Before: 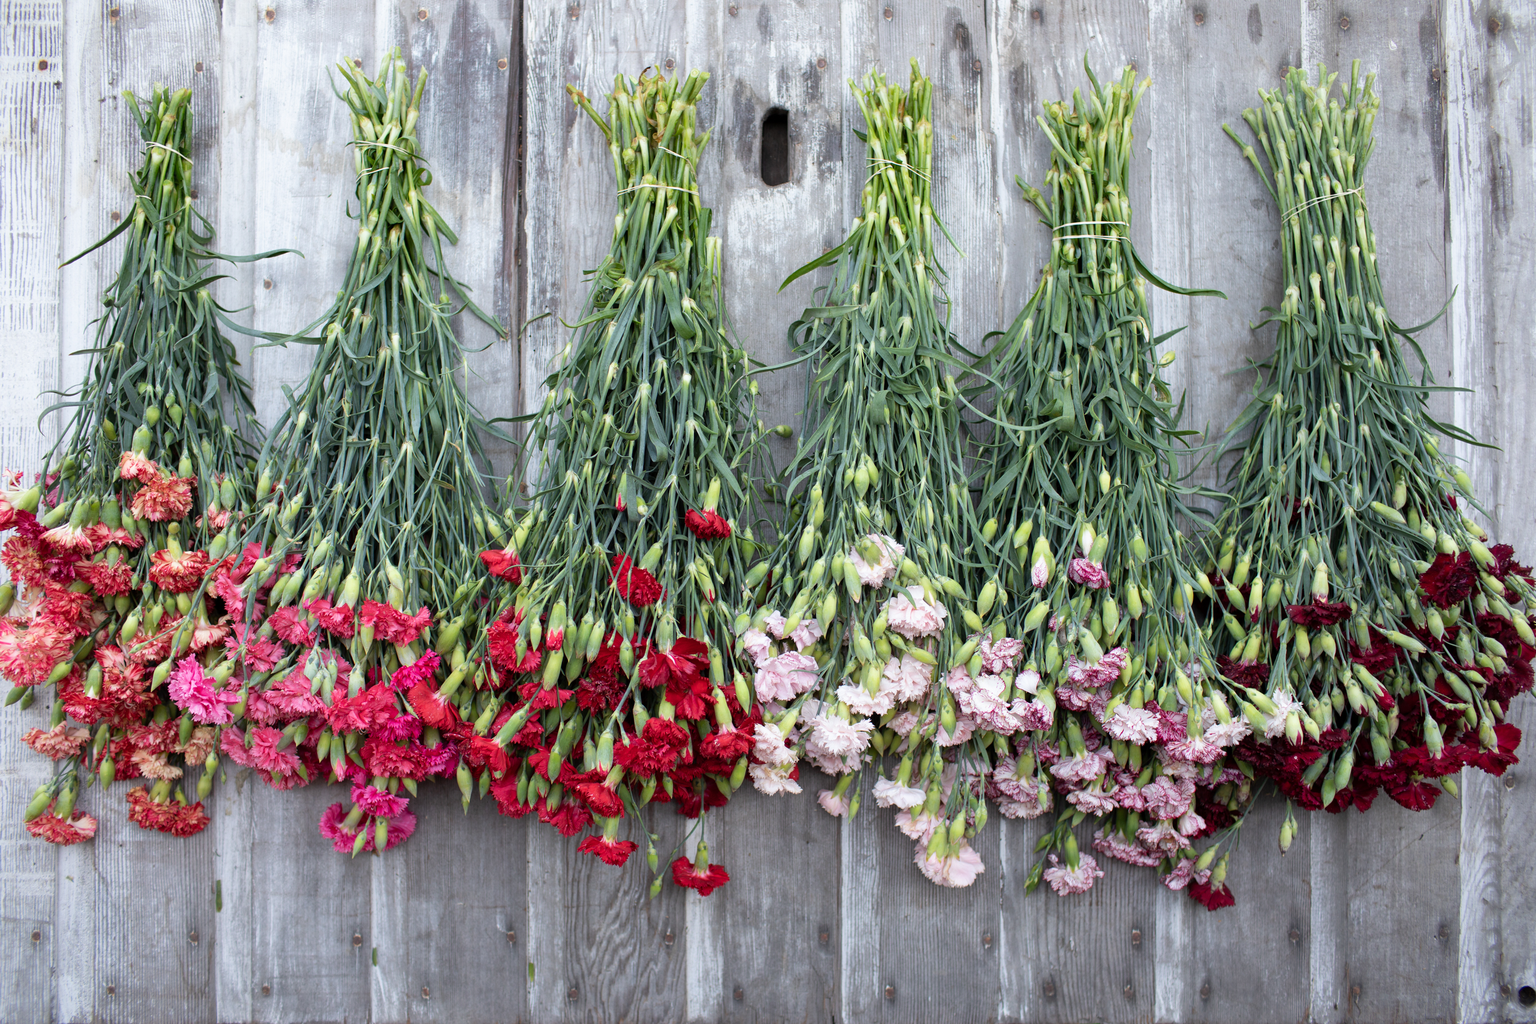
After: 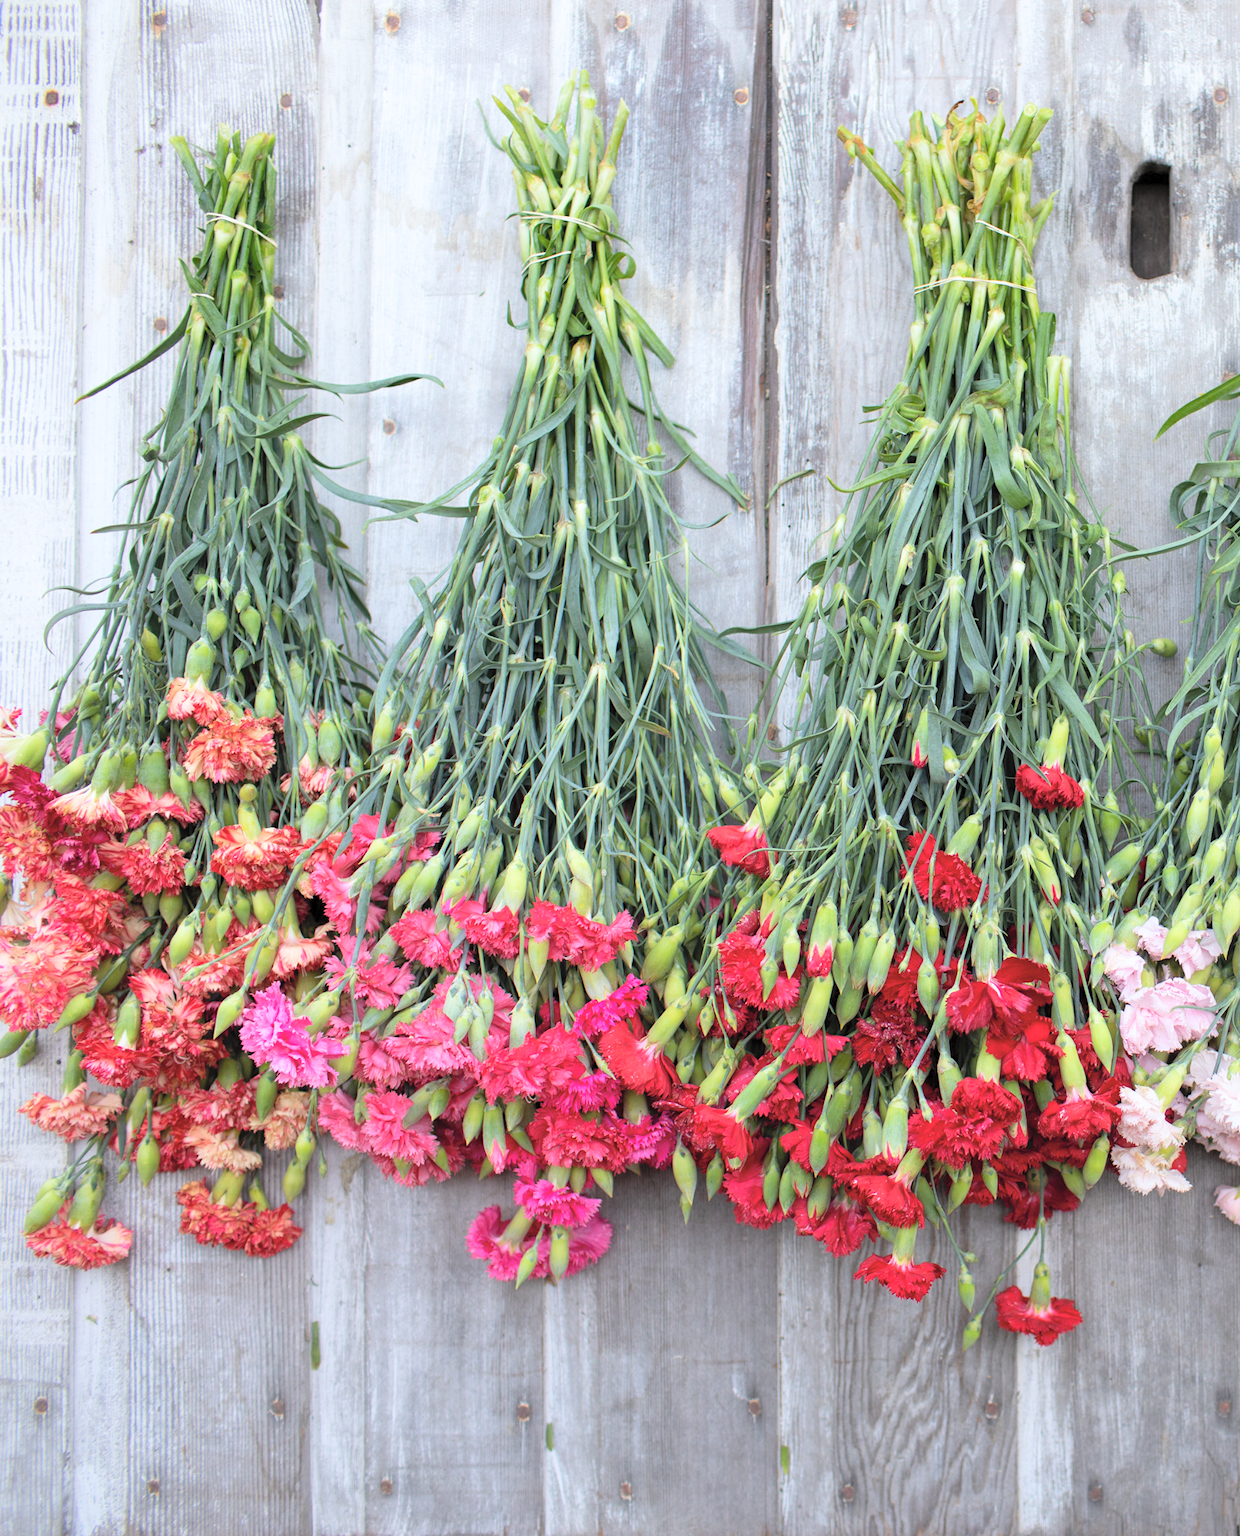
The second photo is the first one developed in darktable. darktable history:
contrast brightness saturation: contrast 0.1, brightness 0.3, saturation 0.14
crop: left 0.587%, right 45.588%, bottom 0.086%
